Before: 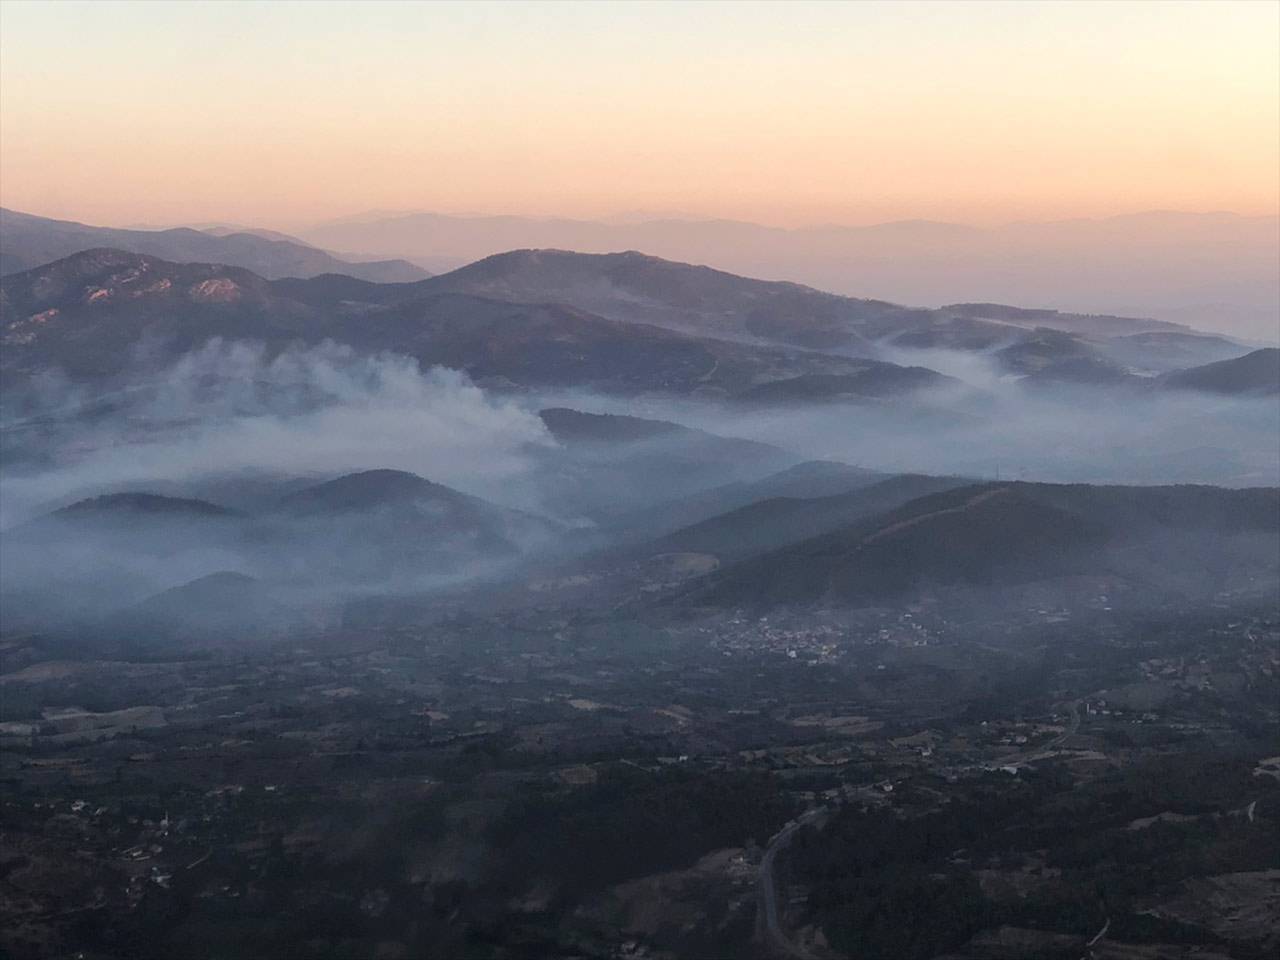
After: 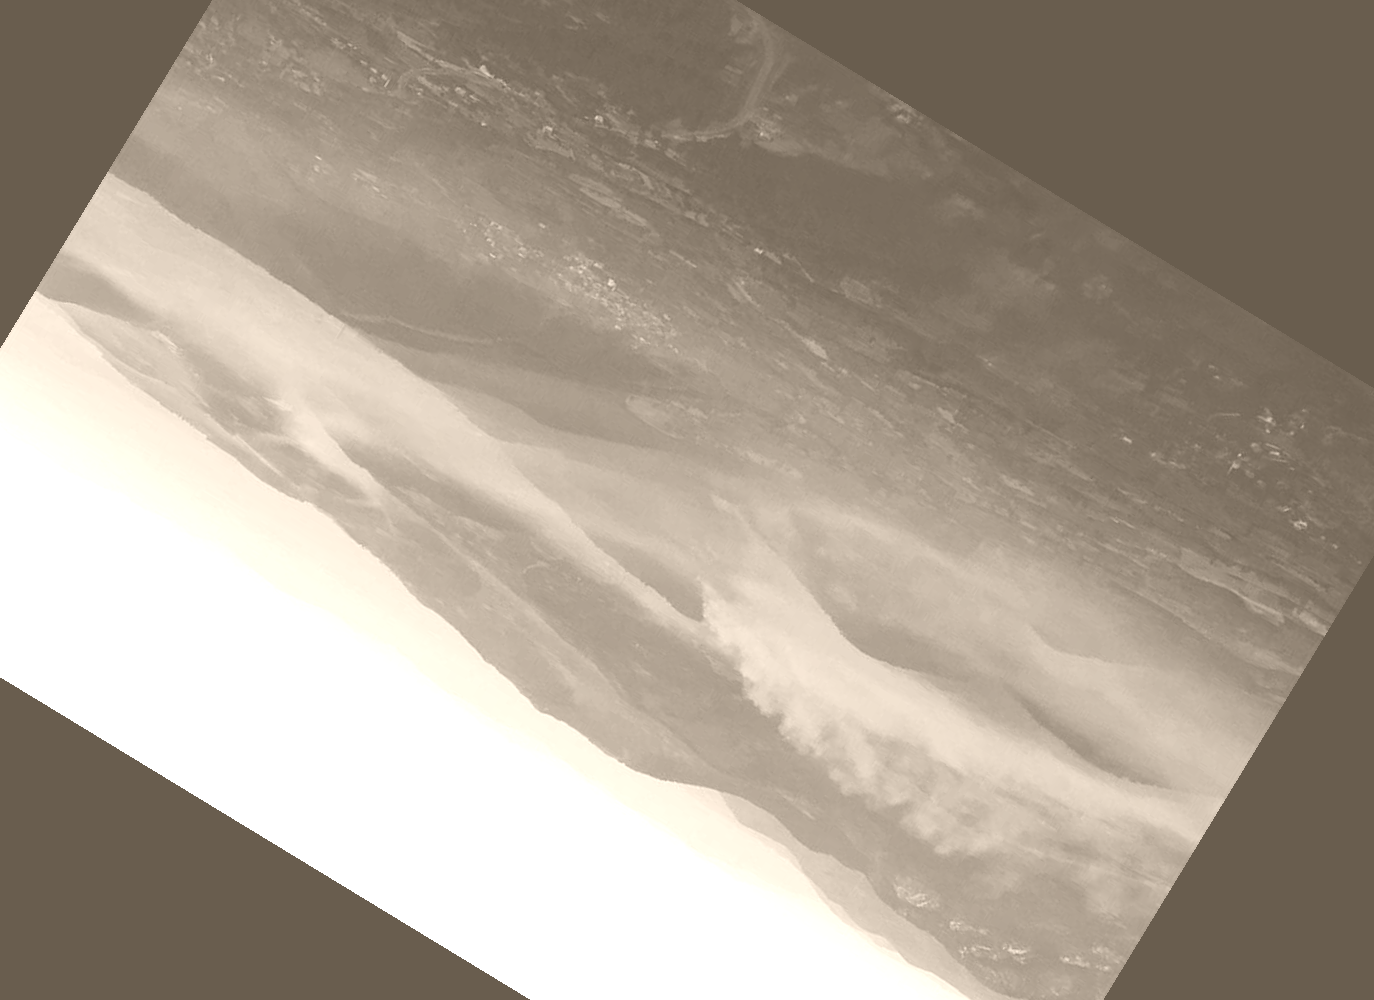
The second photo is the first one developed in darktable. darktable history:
colorize: hue 34.49°, saturation 35.33%, source mix 100%, version 1
crop and rotate: angle 148.68°, left 9.111%, top 15.603%, right 4.588%, bottom 17.041%
exposure: black level correction -0.014, exposure -0.193 EV, compensate highlight preservation false
white balance: red 0.98, blue 1.61
